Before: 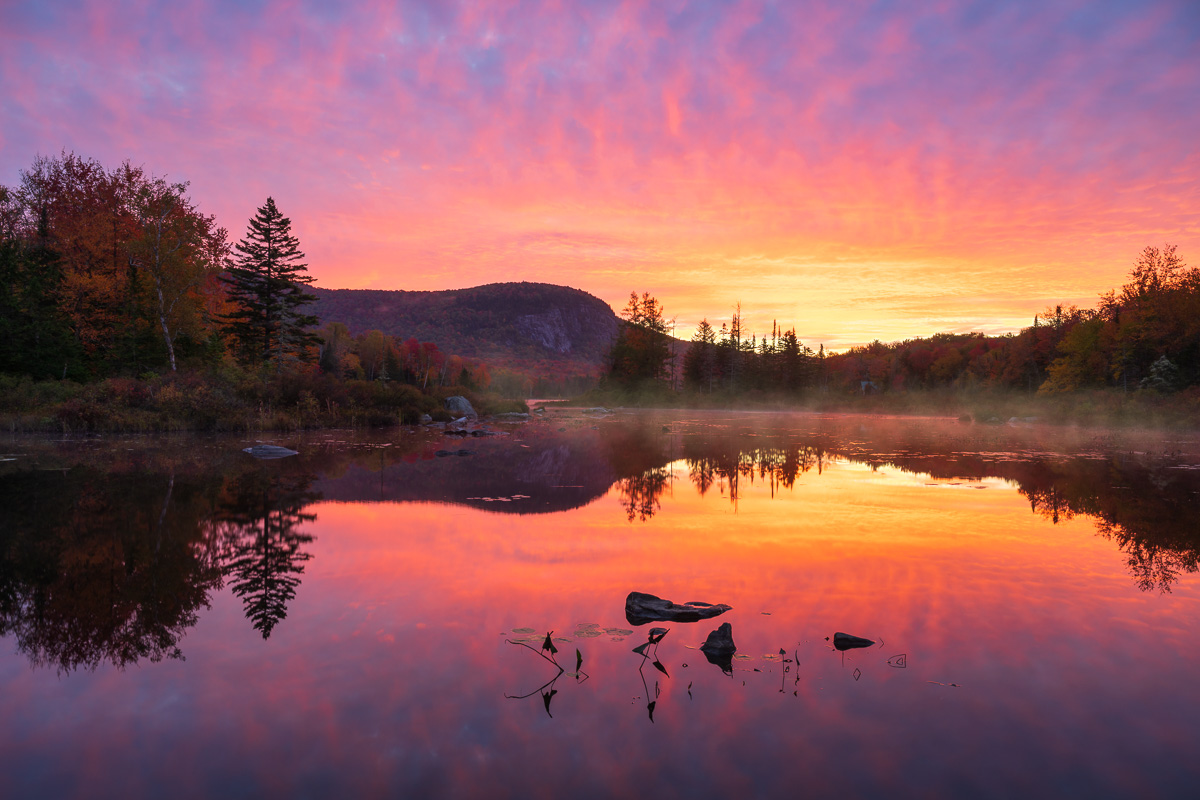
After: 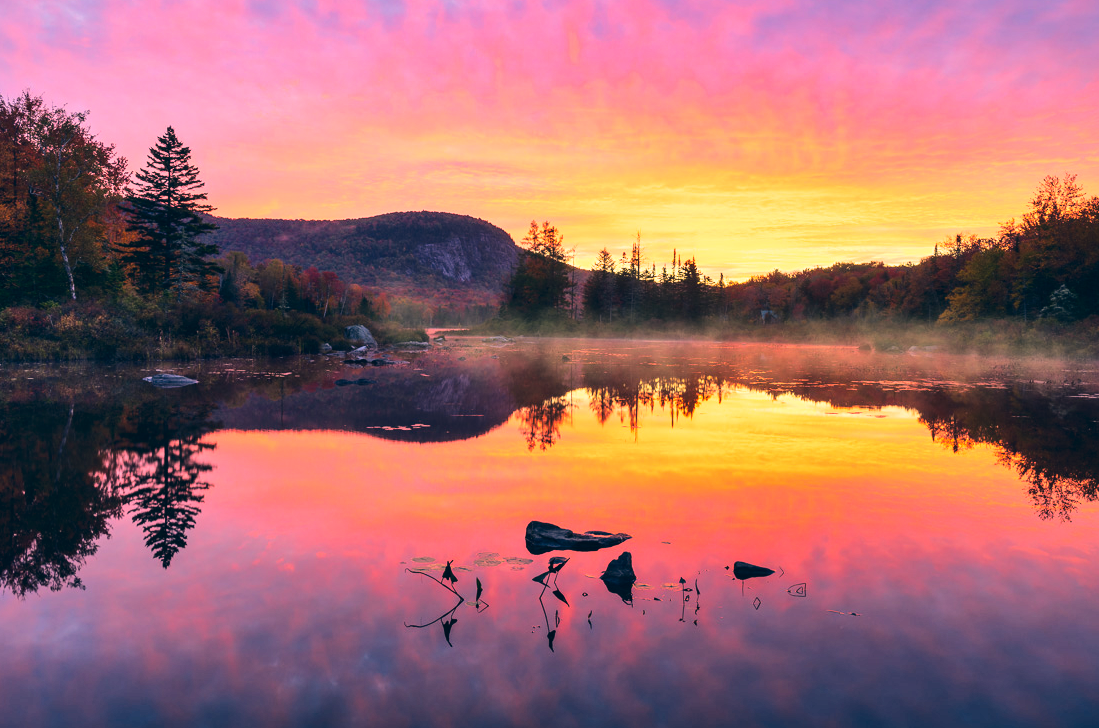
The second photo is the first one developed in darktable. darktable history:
shadows and highlights: soften with gaussian
crop and rotate: left 8.367%, top 8.944%
color correction: highlights a* 10.35, highlights b* 14.08, shadows a* -10.37, shadows b* -14.92
base curve: curves: ch0 [(0, 0) (0.028, 0.03) (0.121, 0.232) (0.46, 0.748) (0.859, 0.968) (1, 1)]
